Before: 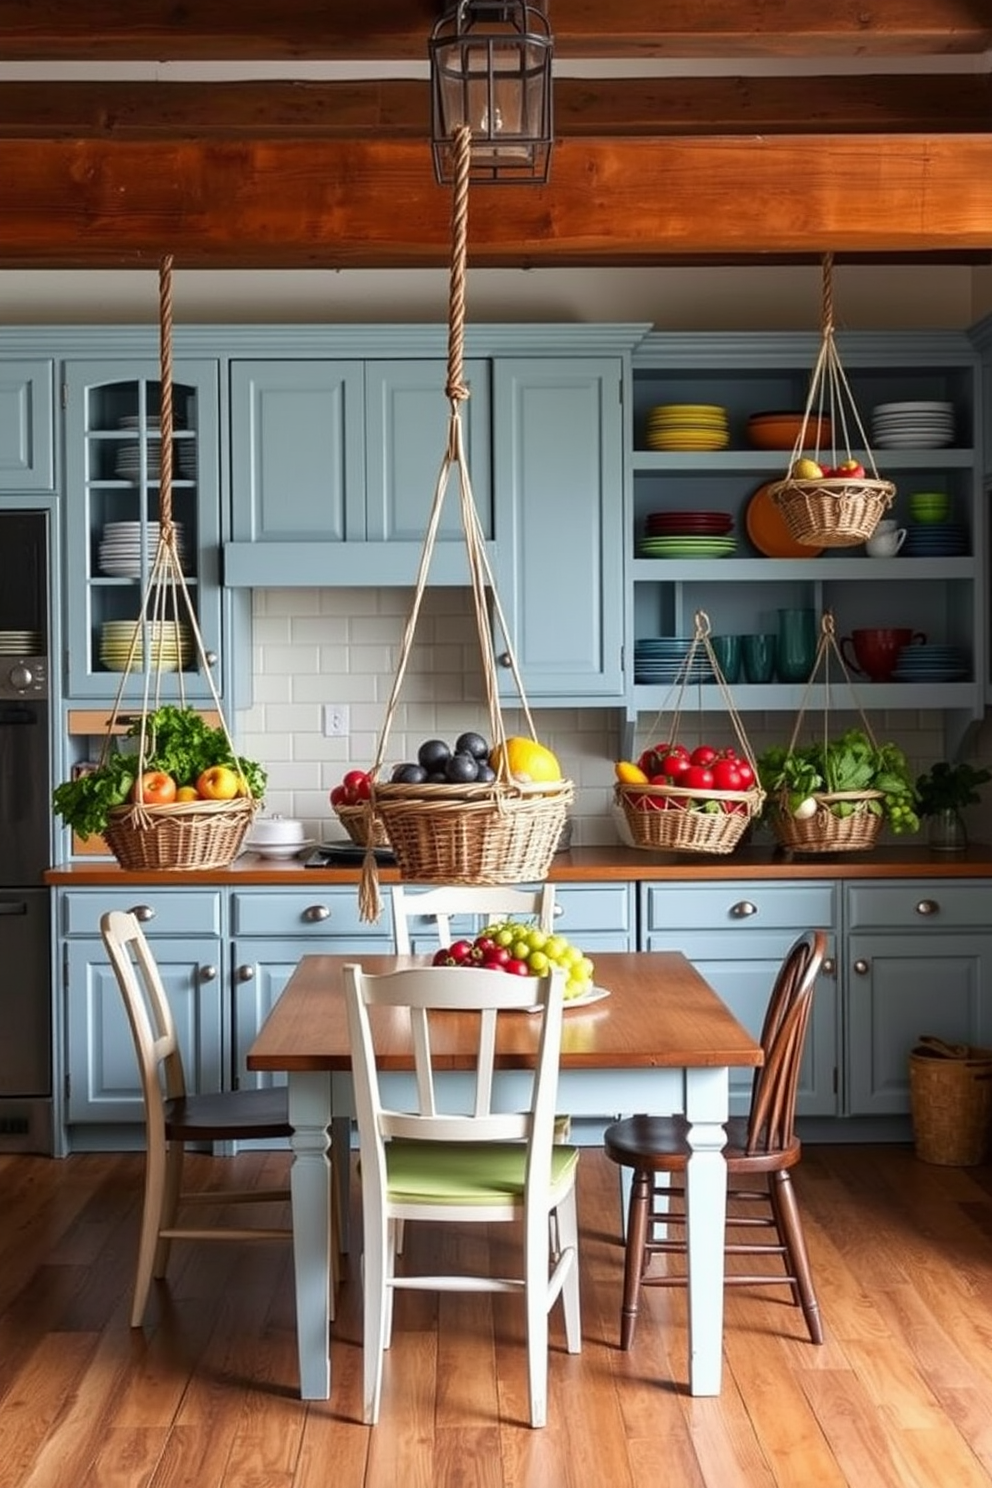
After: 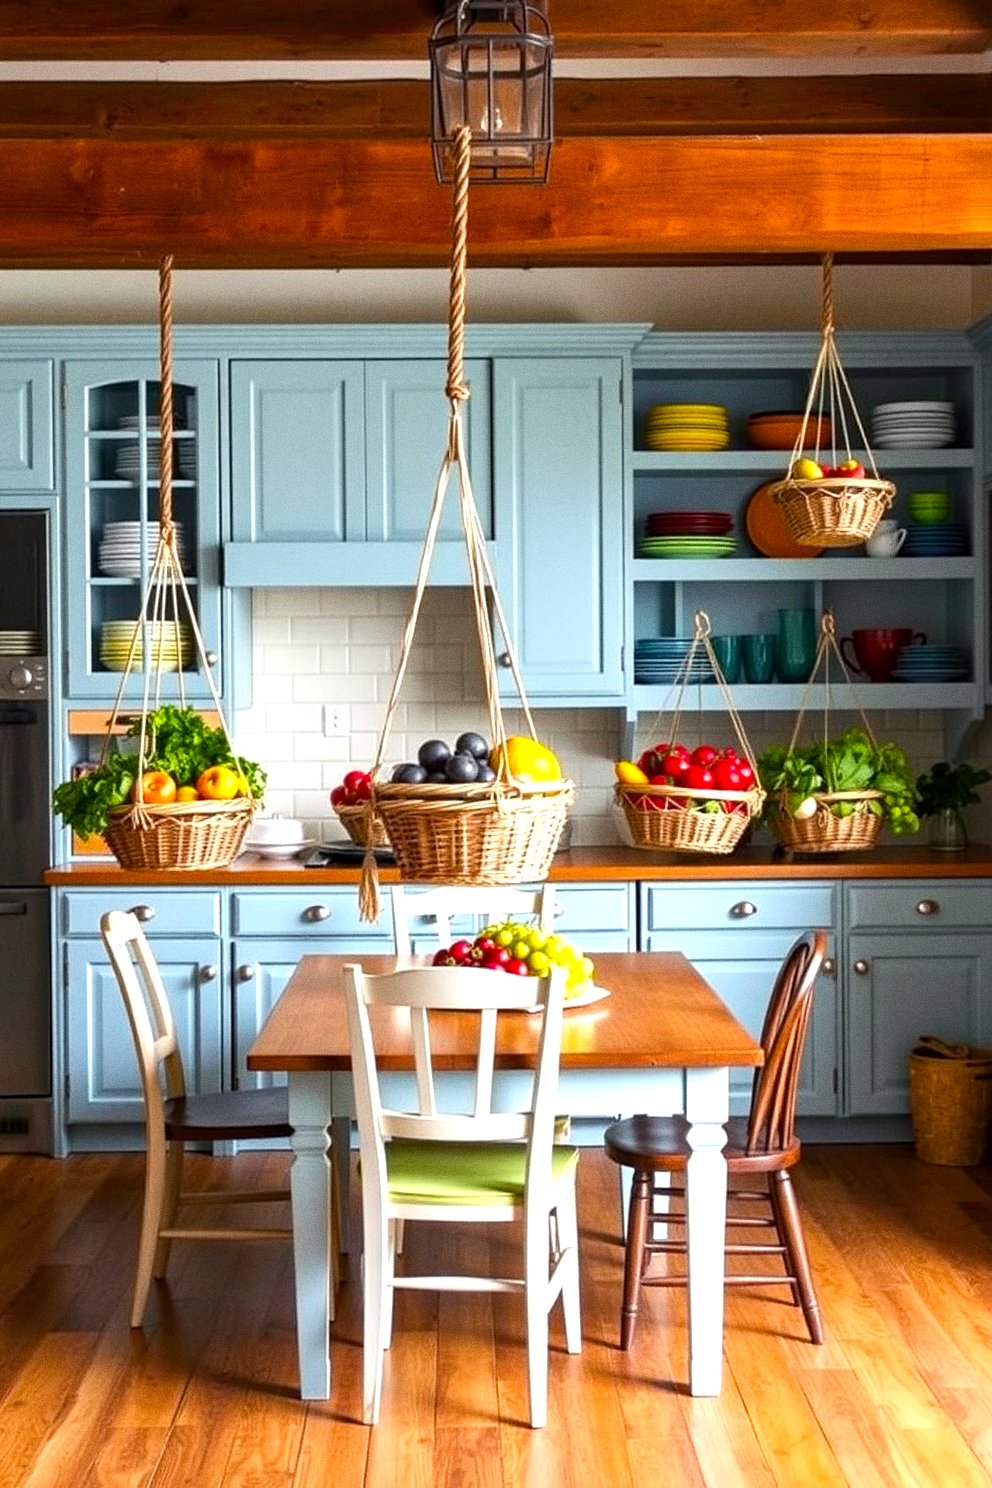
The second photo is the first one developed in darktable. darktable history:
grain: coarseness 0.09 ISO
exposure: black level correction 0.001, exposure 0.675 EV, compensate highlight preservation false
color balance rgb: perceptual saturation grading › global saturation 30%, global vibrance 10%
